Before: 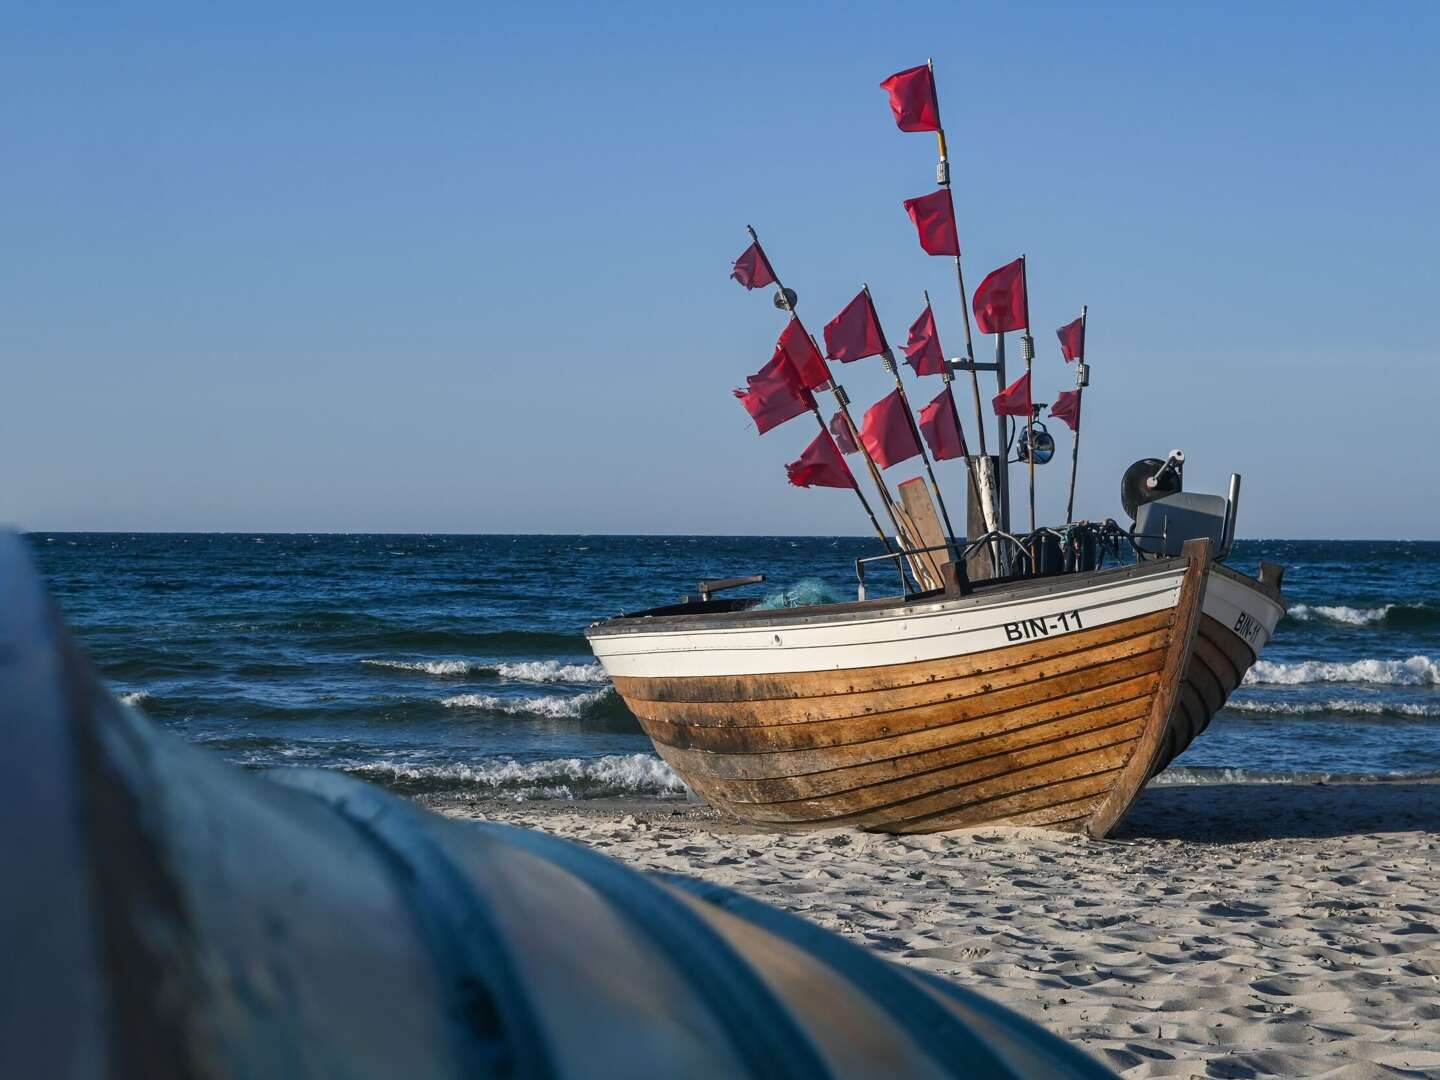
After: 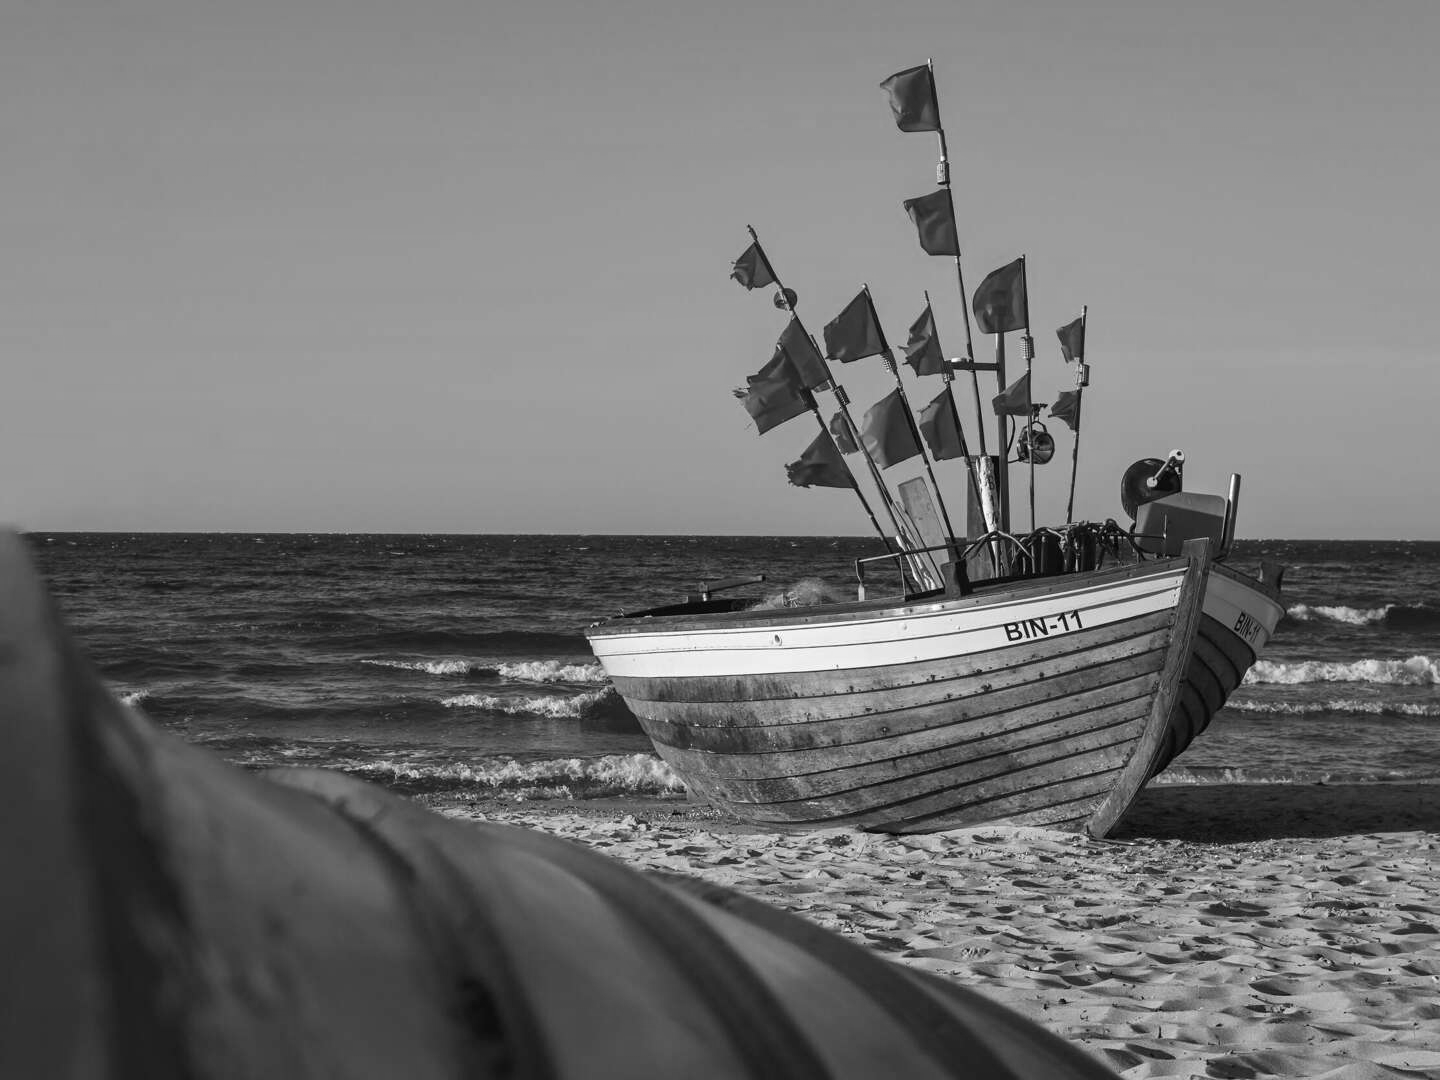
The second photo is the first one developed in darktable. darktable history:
monochrome: on, module defaults
exposure: compensate highlight preservation false
